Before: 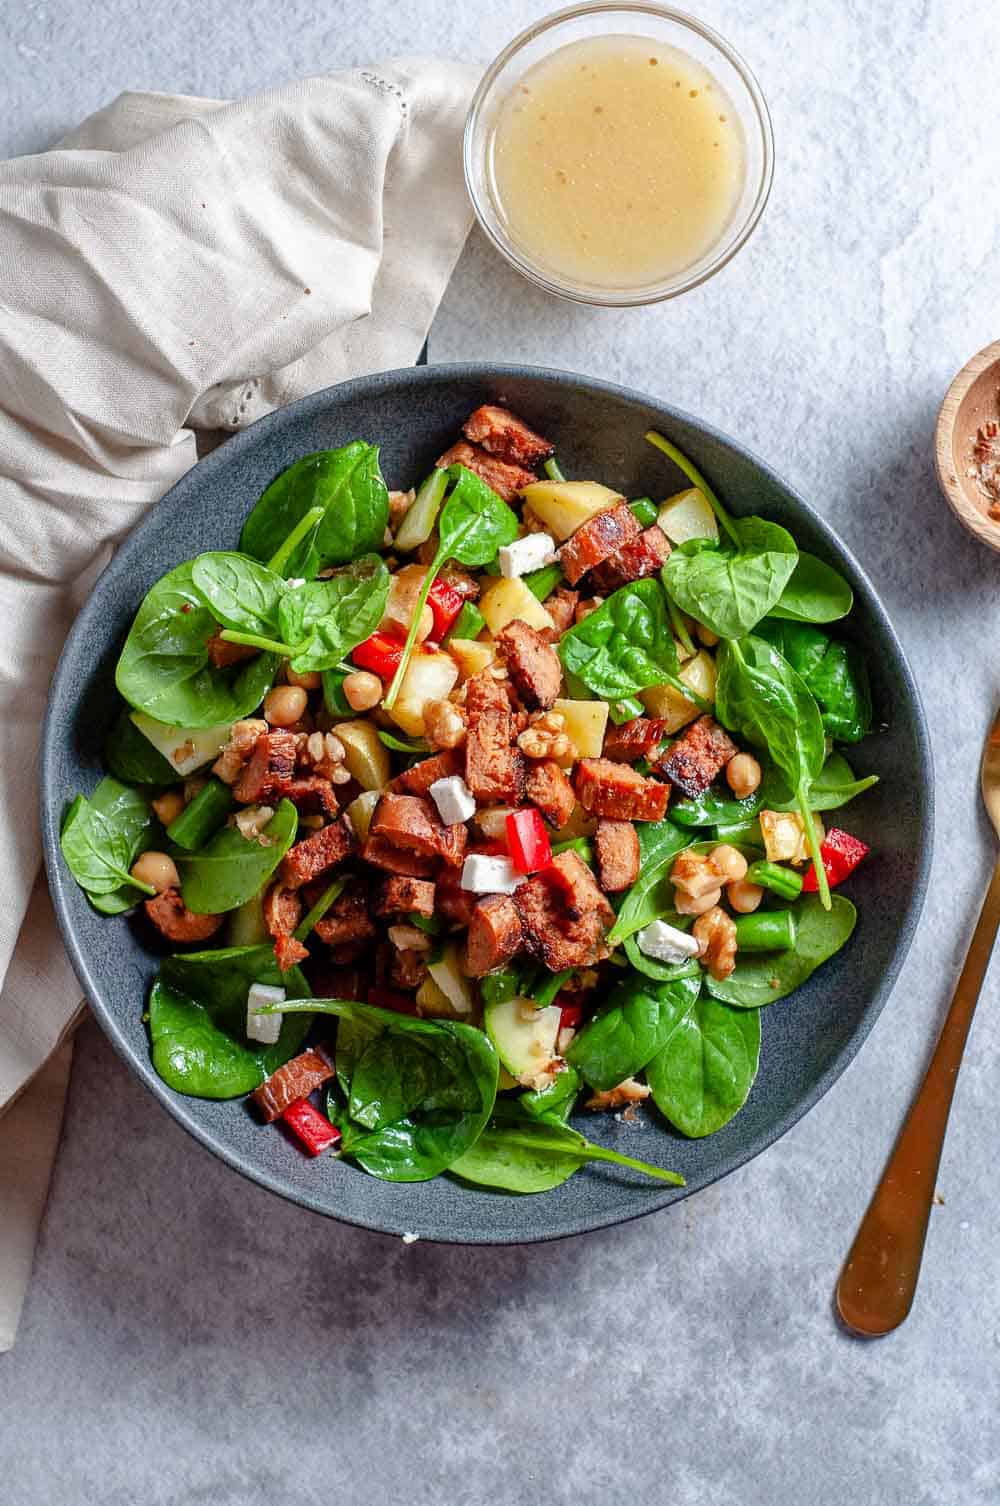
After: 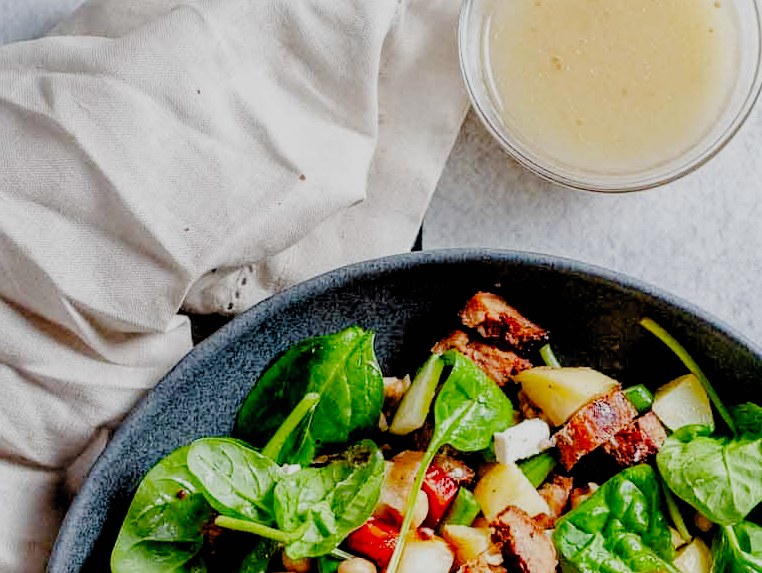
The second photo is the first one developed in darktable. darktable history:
filmic rgb: black relative exposure -2.85 EV, white relative exposure 4.56 EV, hardness 1.77, contrast 1.25, preserve chrominance no, color science v5 (2021)
crop: left 0.579%, top 7.627%, right 23.167%, bottom 54.275%
